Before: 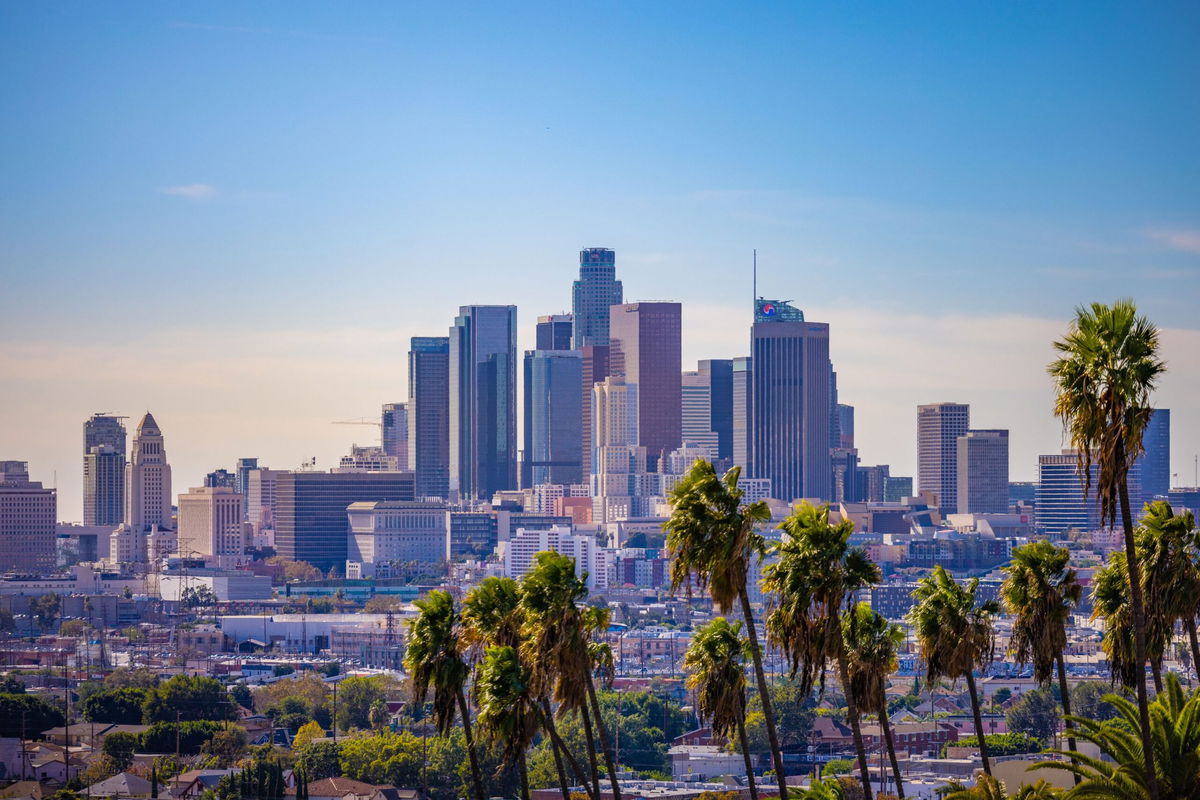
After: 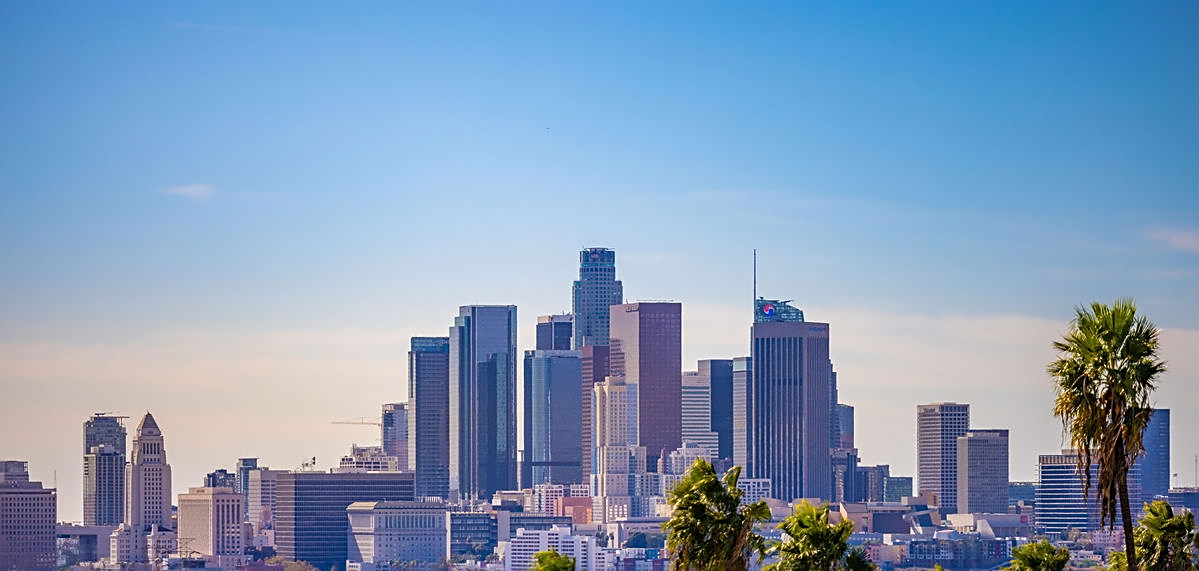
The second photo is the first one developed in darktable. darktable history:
white balance: red 1, blue 1
crop: bottom 28.576%
sharpen: on, module defaults
